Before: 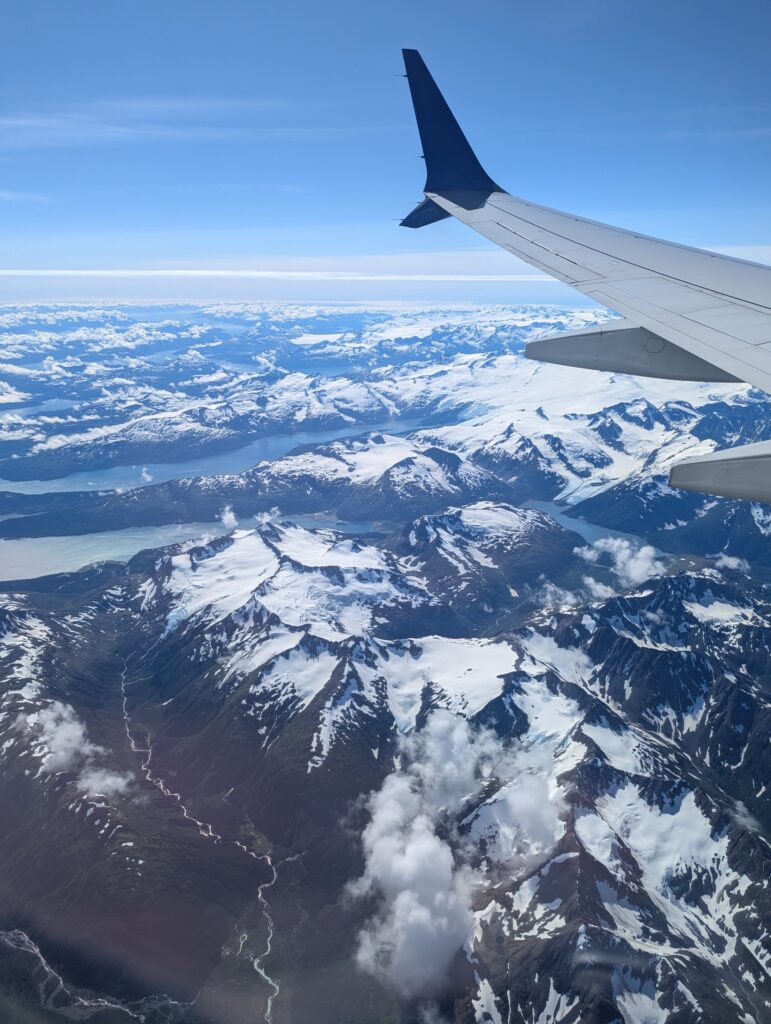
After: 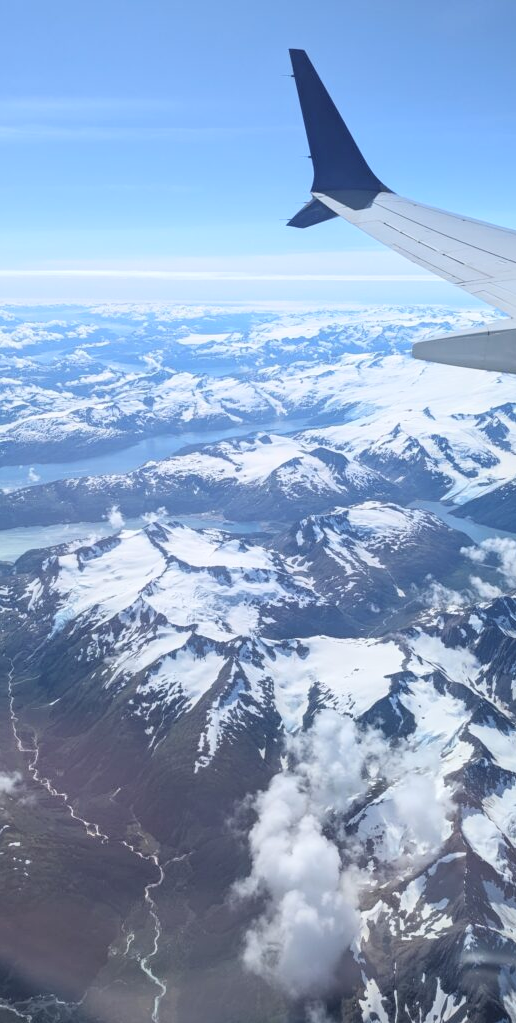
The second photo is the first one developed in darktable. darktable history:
tone equalizer: on, module defaults
contrast brightness saturation: contrast 0.136, brightness 0.215
crop and rotate: left 14.84%, right 18.231%
